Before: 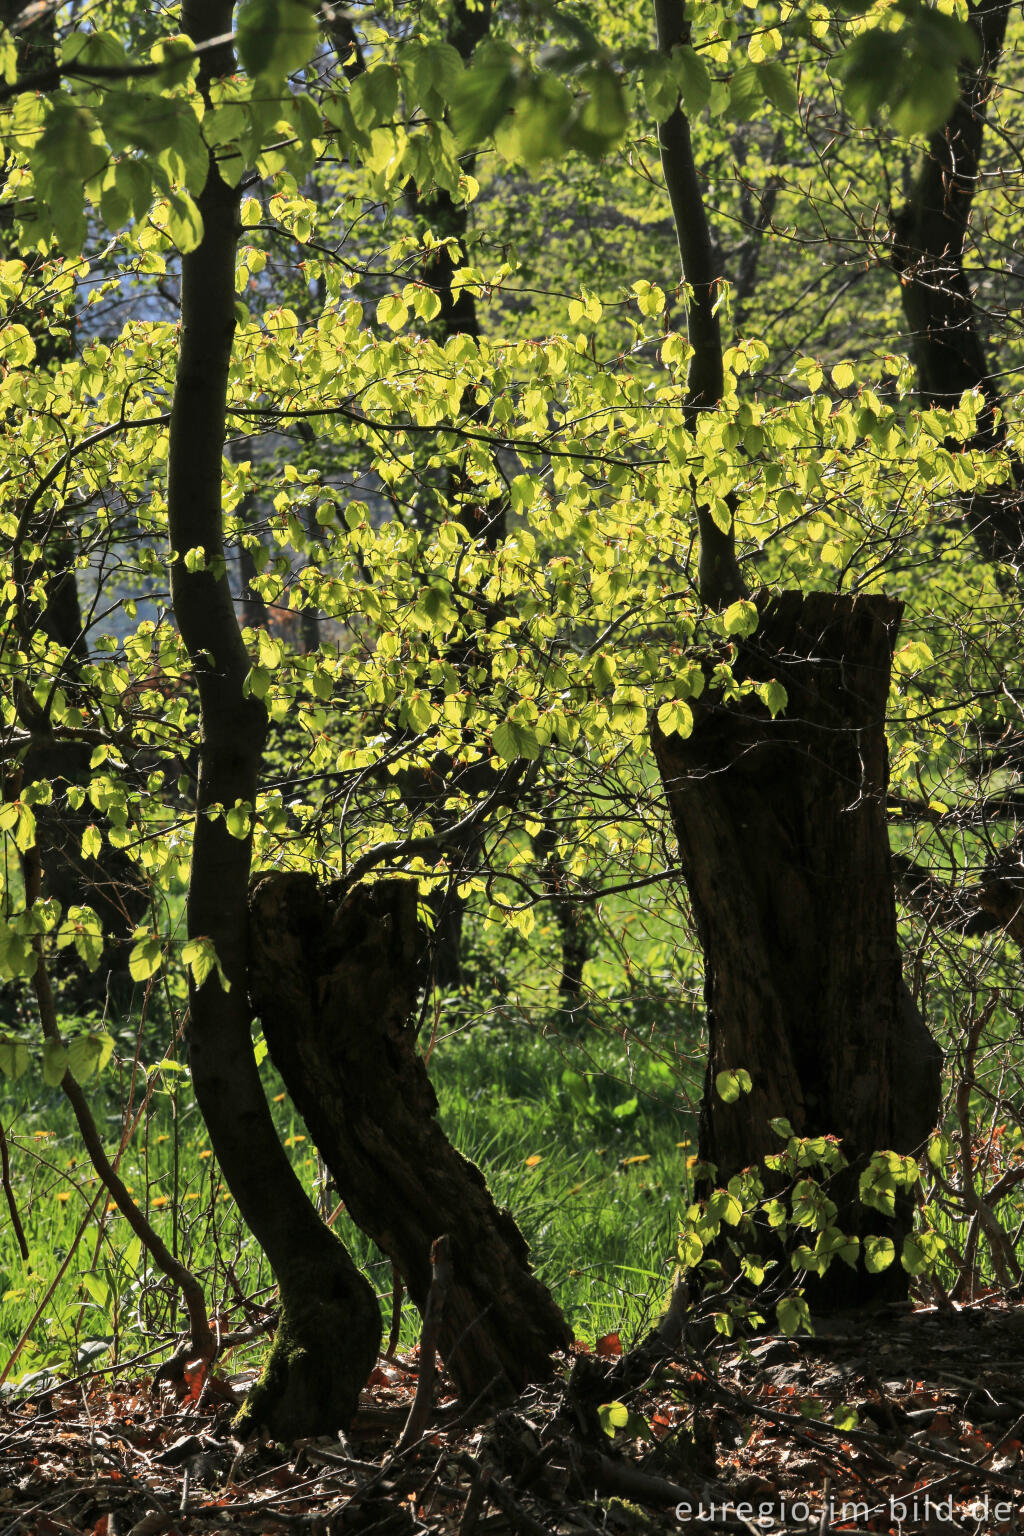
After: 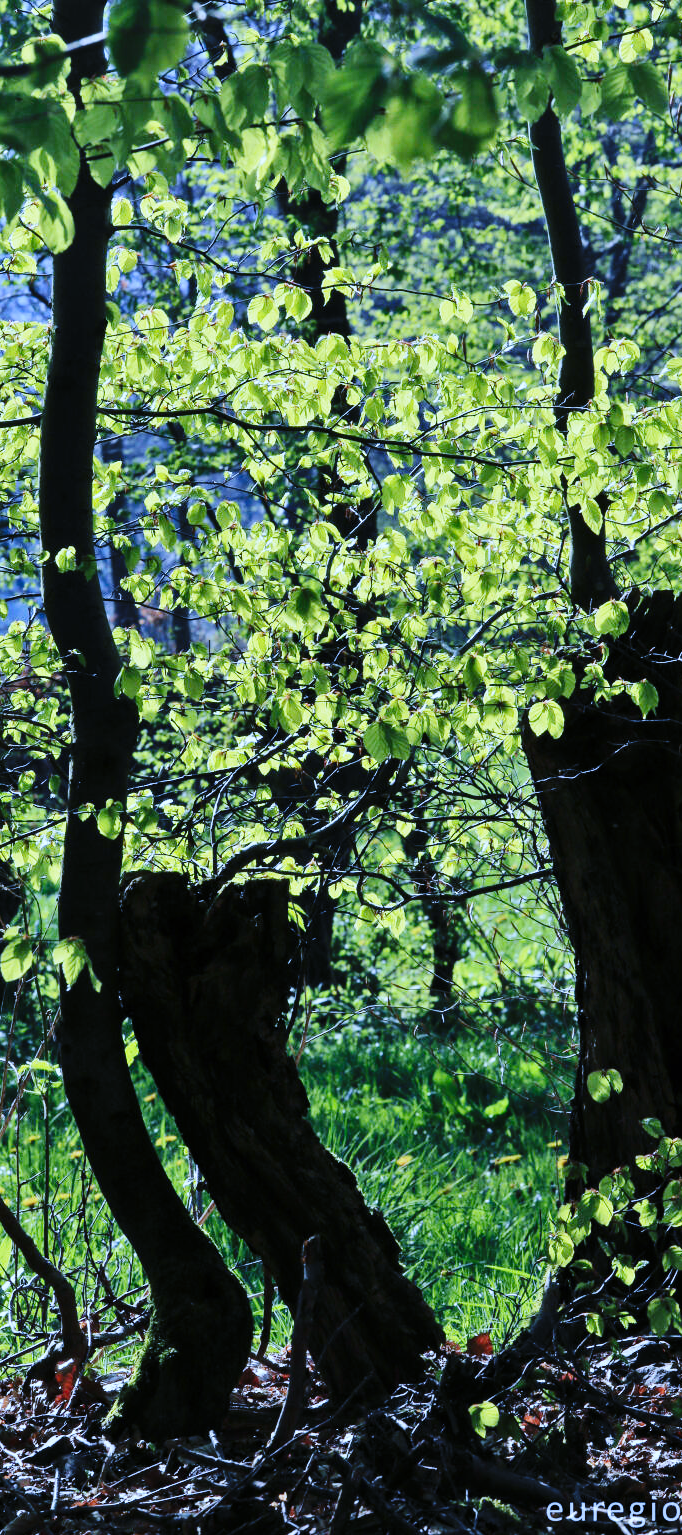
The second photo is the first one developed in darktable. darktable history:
crop and rotate: left 12.648%, right 20.685%
white balance: red 0.766, blue 1.537
base curve: curves: ch0 [(0, 0) (0.036, 0.025) (0.121, 0.166) (0.206, 0.329) (0.605, 0.79) (1, 1)], preserve colors none
